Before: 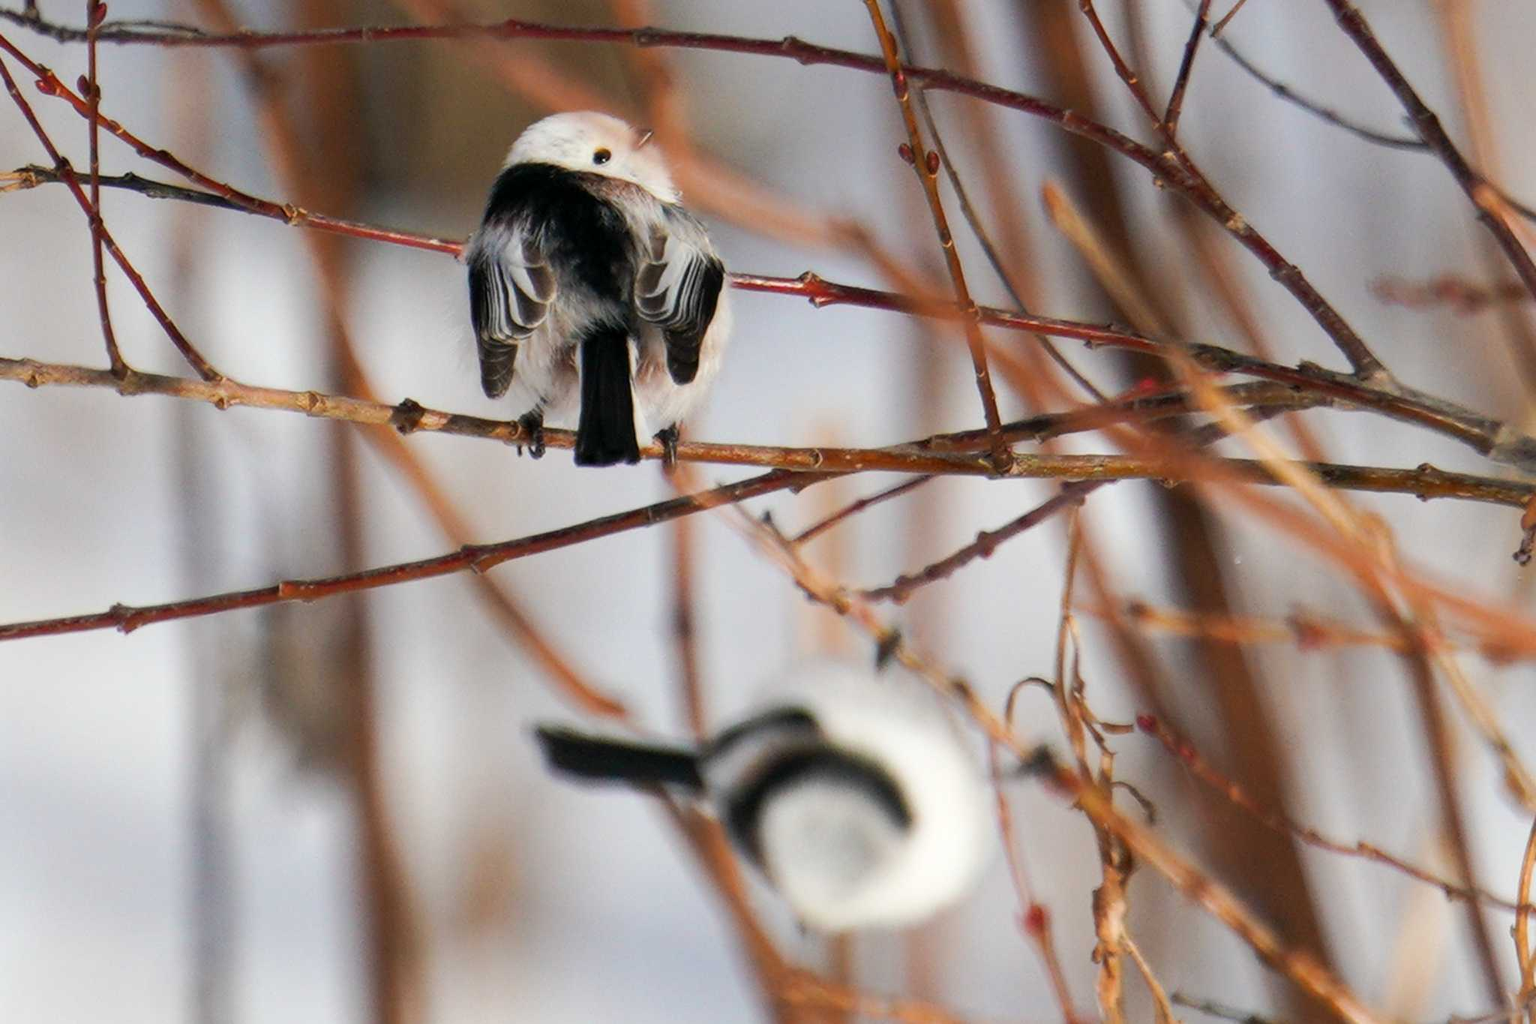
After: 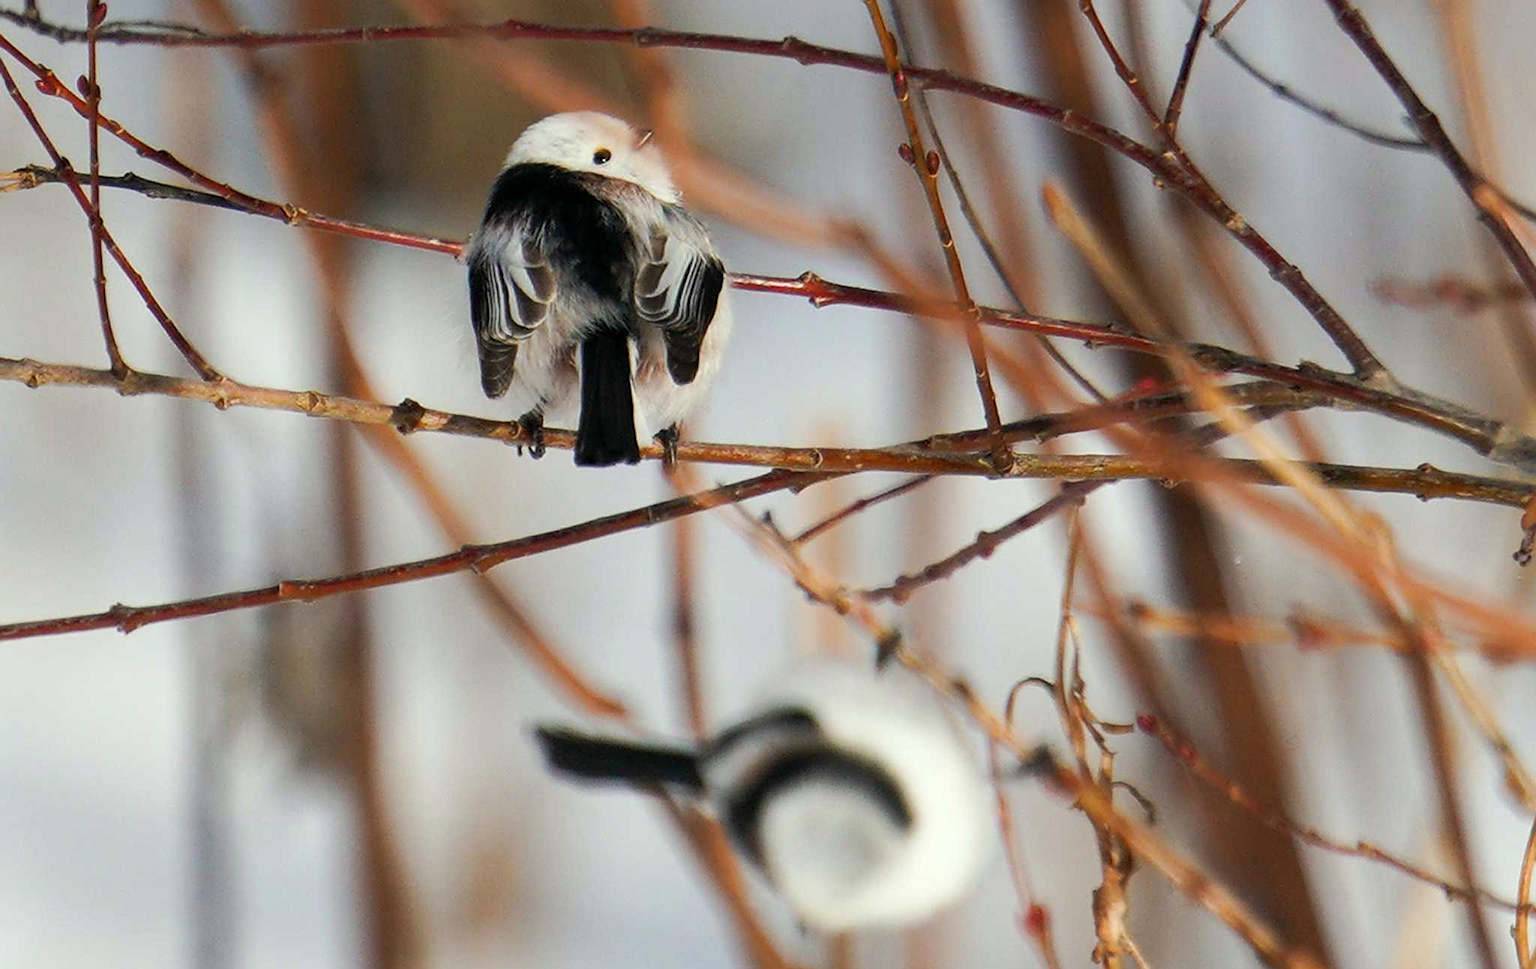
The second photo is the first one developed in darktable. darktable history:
color correction: highlights a* -2.61, highlights b* 2.47
sharpen: on, module defaults
crop and rotate: top 0.012%, bottom 5.294%
